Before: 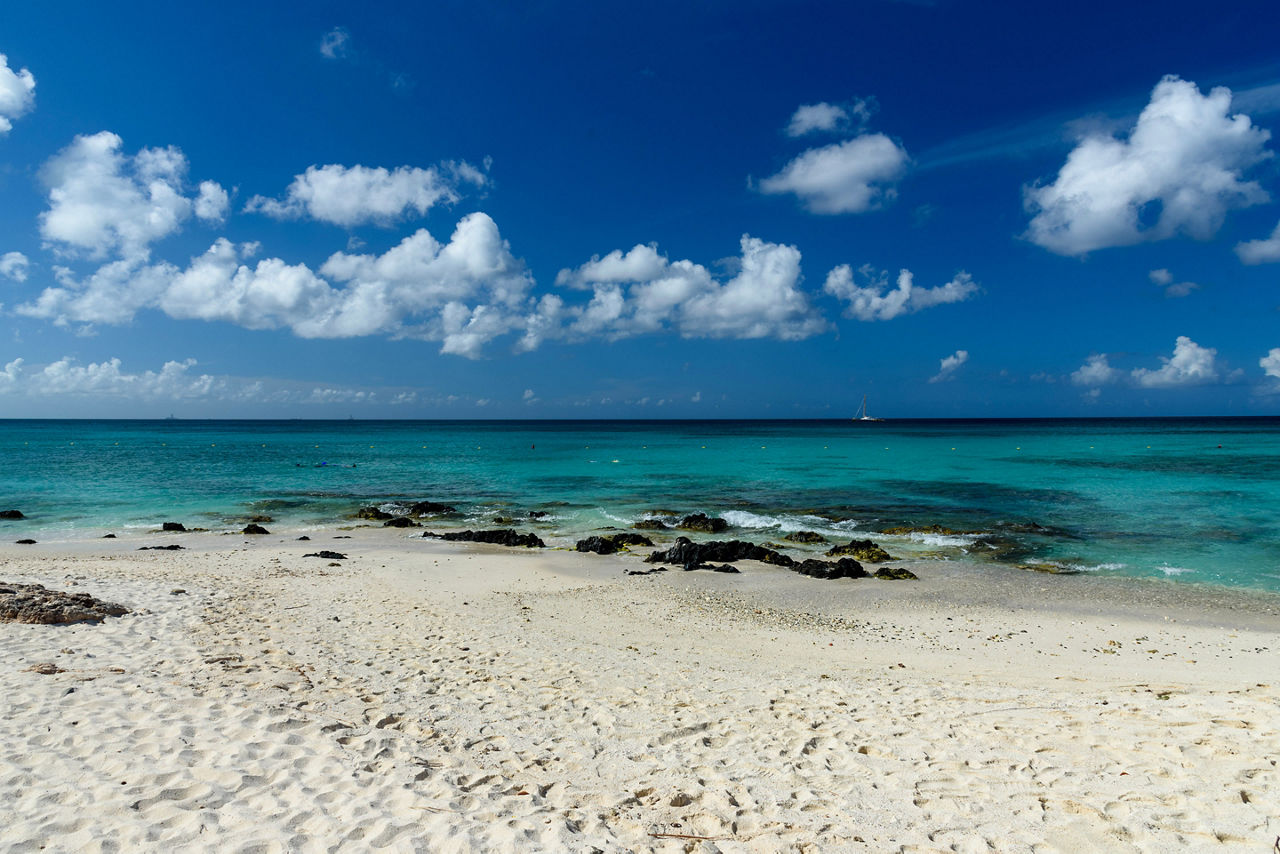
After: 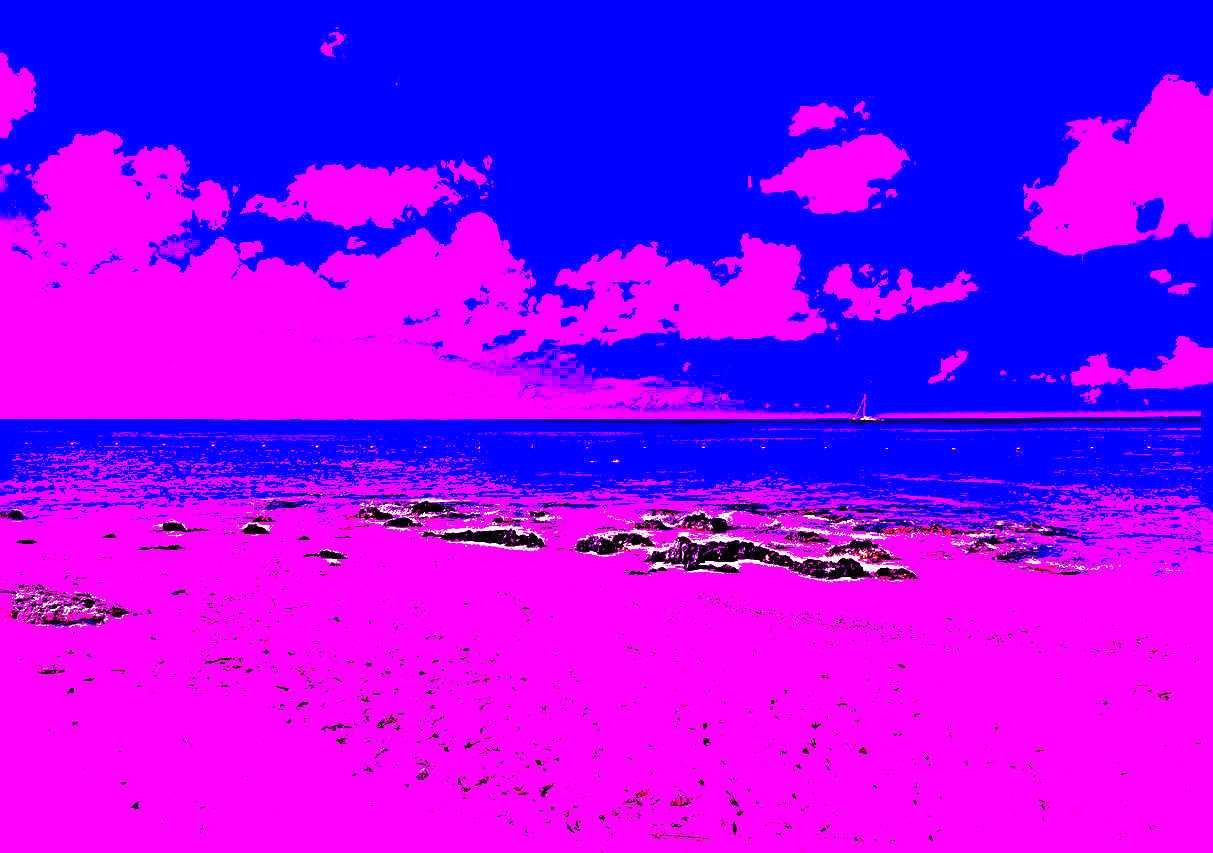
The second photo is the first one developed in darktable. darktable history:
white balance: red 8, blue 8
tone equalizer: on, module defaults
crop and rotate: right 5.167%
sharpen: radius 6.3, amount 1.8, threshold 0
color balance rgb: perceptual saturation grading › global saturation 40%, global vibrance 15%
